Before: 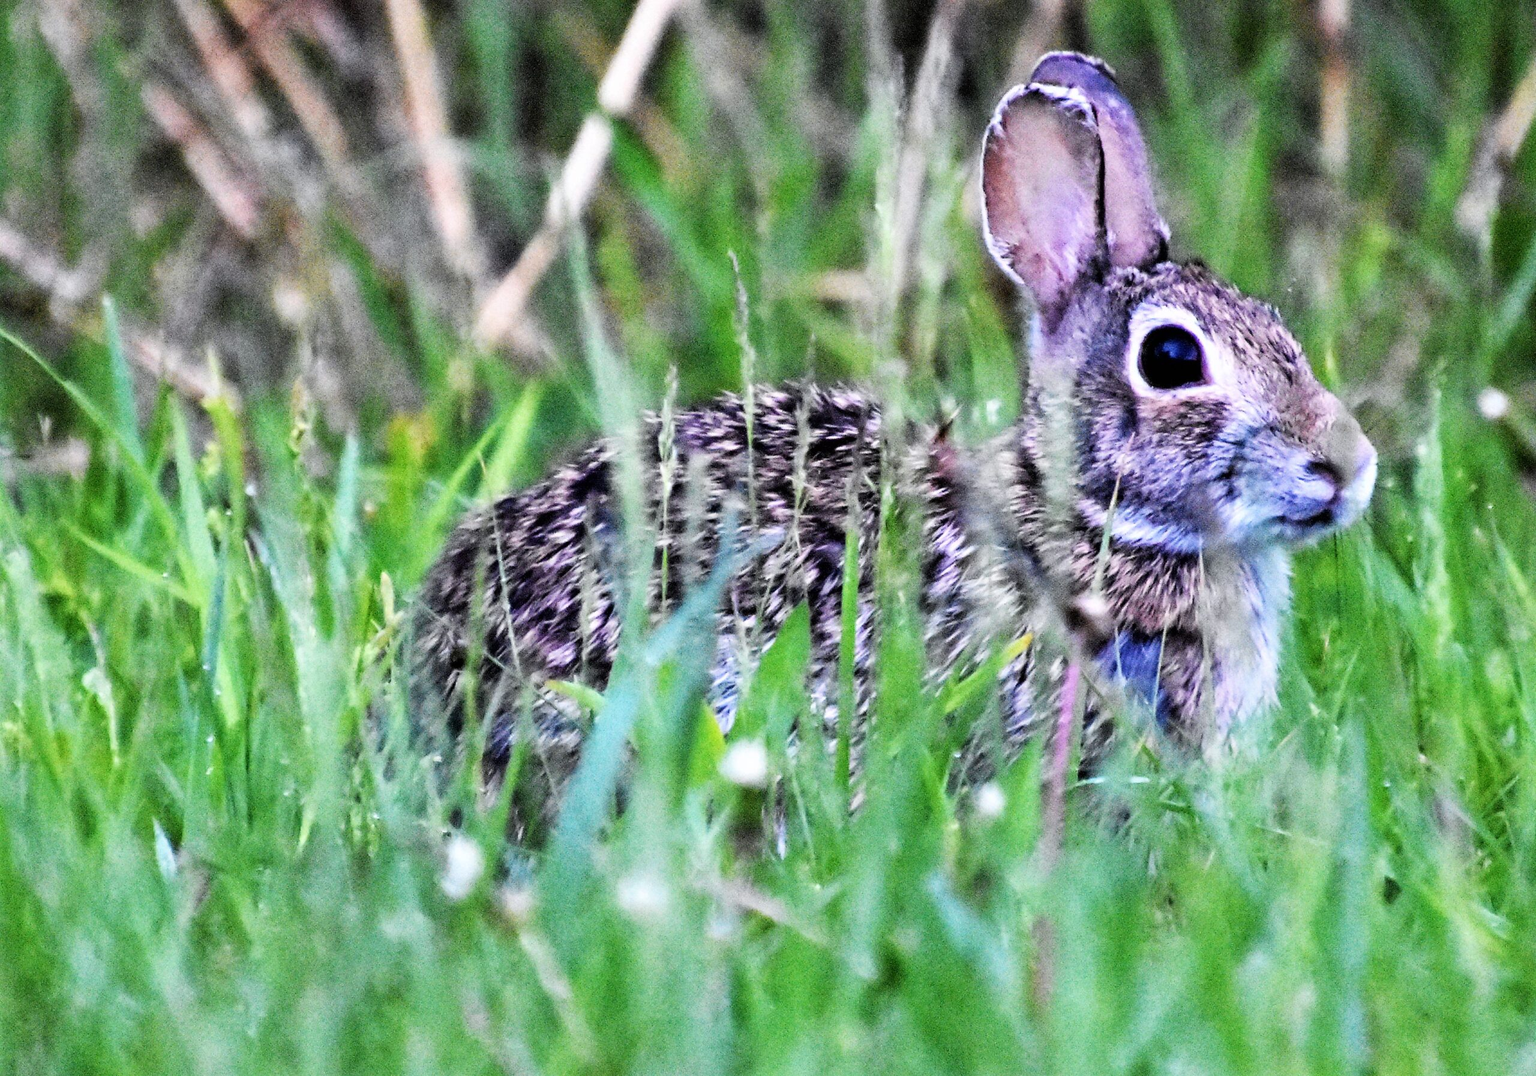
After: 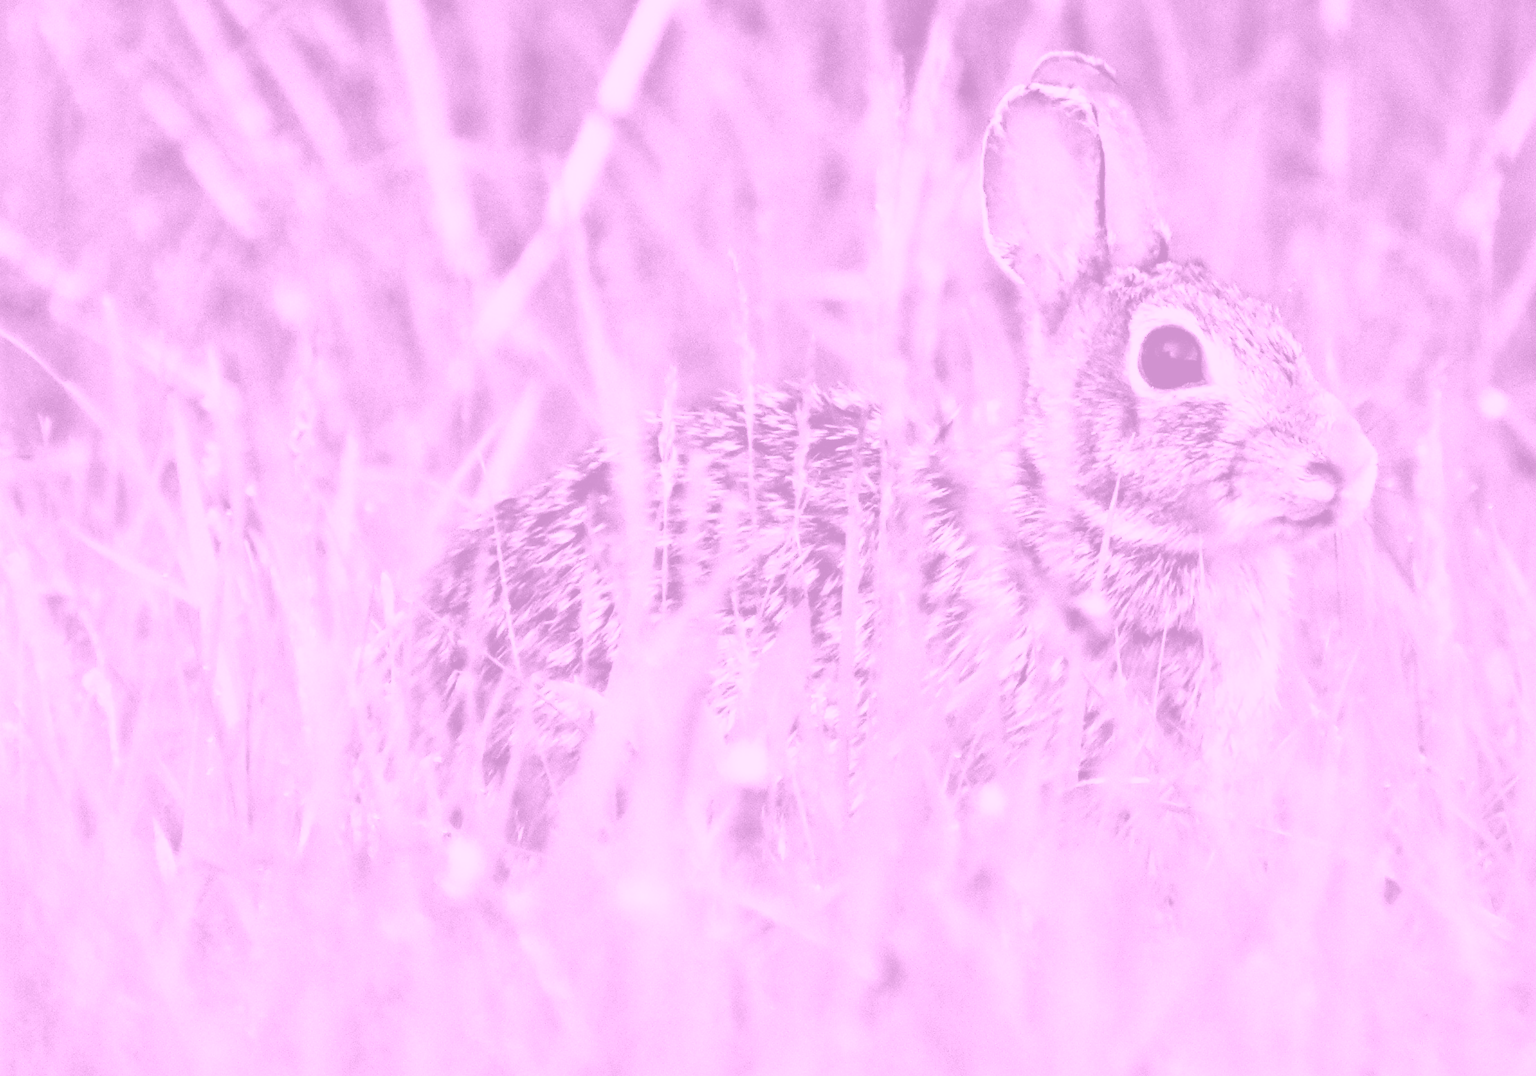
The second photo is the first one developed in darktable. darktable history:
colorize: hue 331.2°, saturation 75%, source mix 30.28%, lightness 70.52%, version 1
white balance: red 0.954, blue 1.079
